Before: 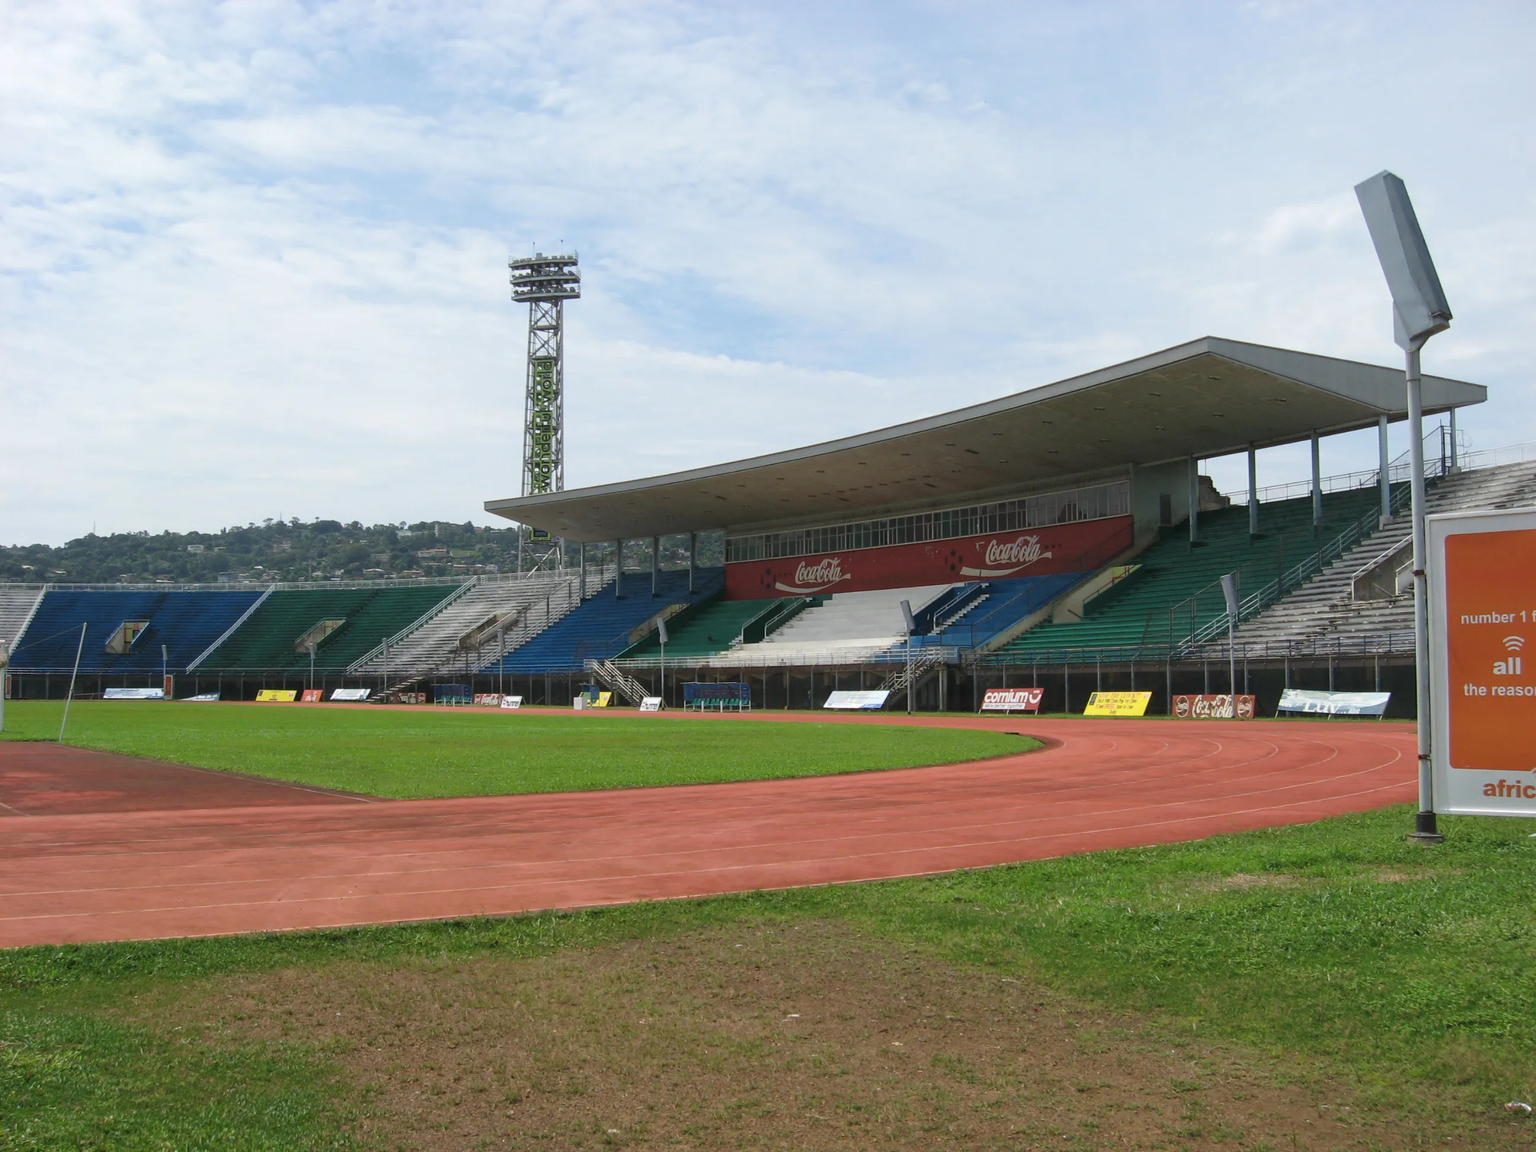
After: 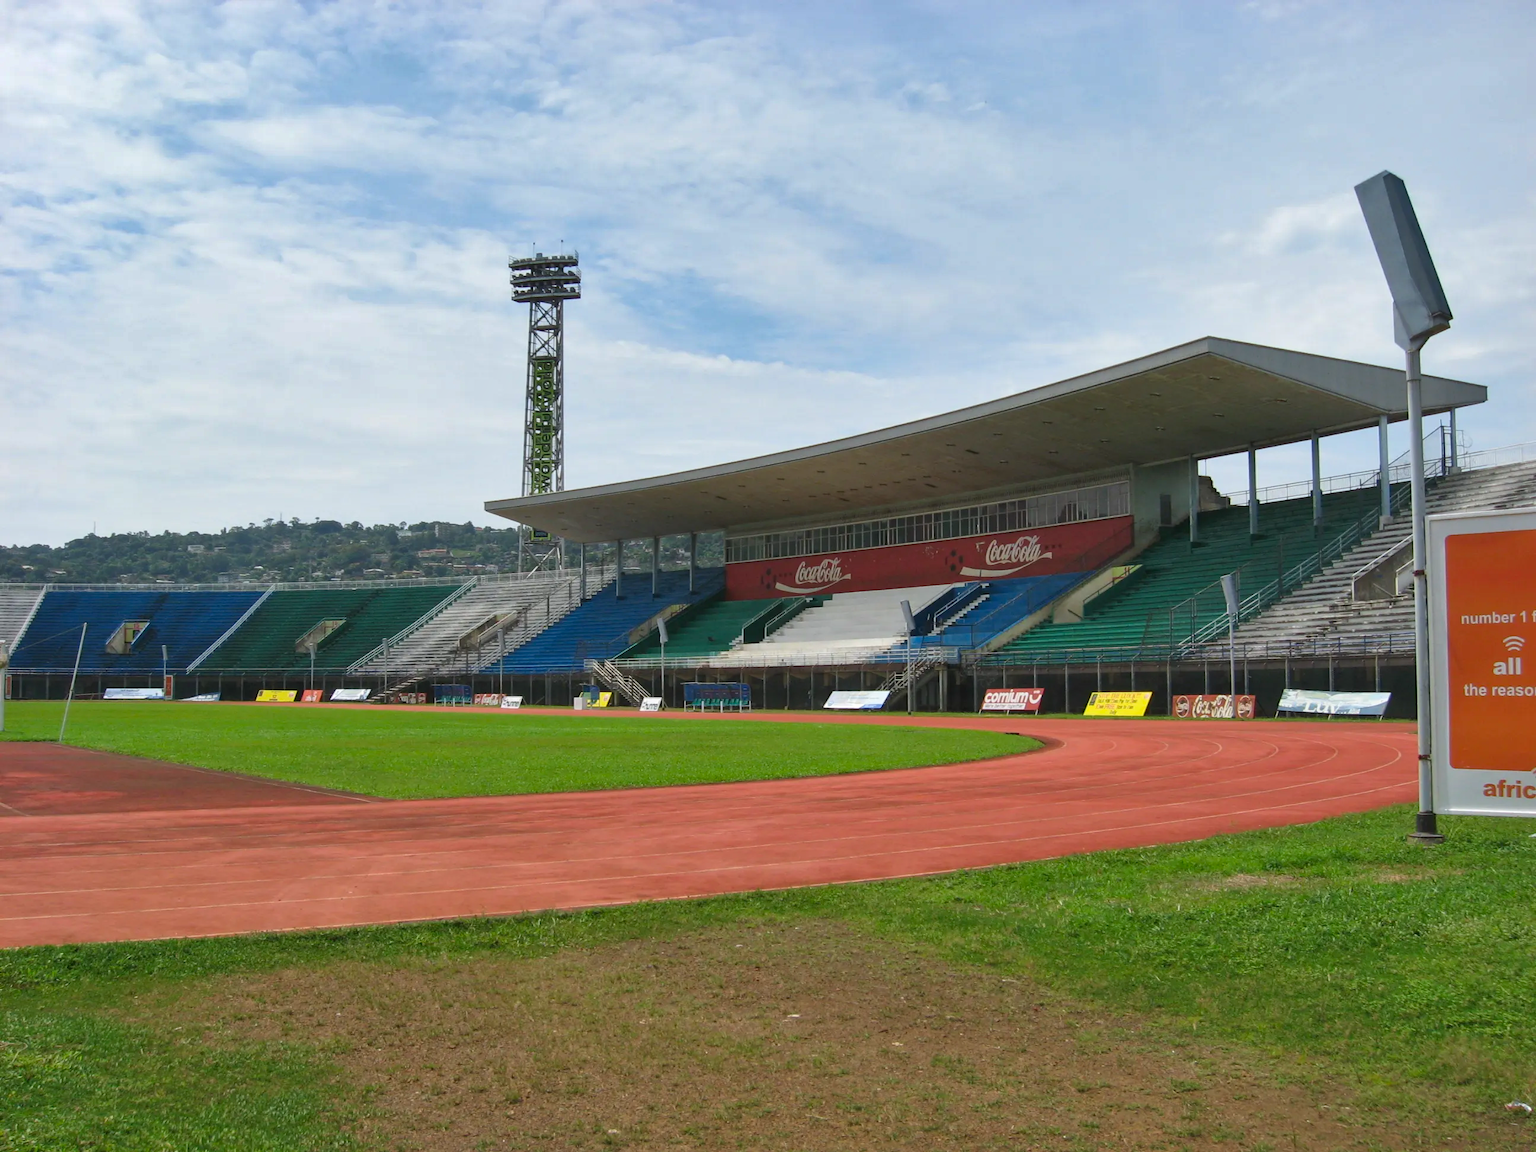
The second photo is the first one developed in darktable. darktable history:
shadows and highlights: soften with gaussian
color contrast: green-magenta contrast 1.2, blue-yellow contrast 1.2
